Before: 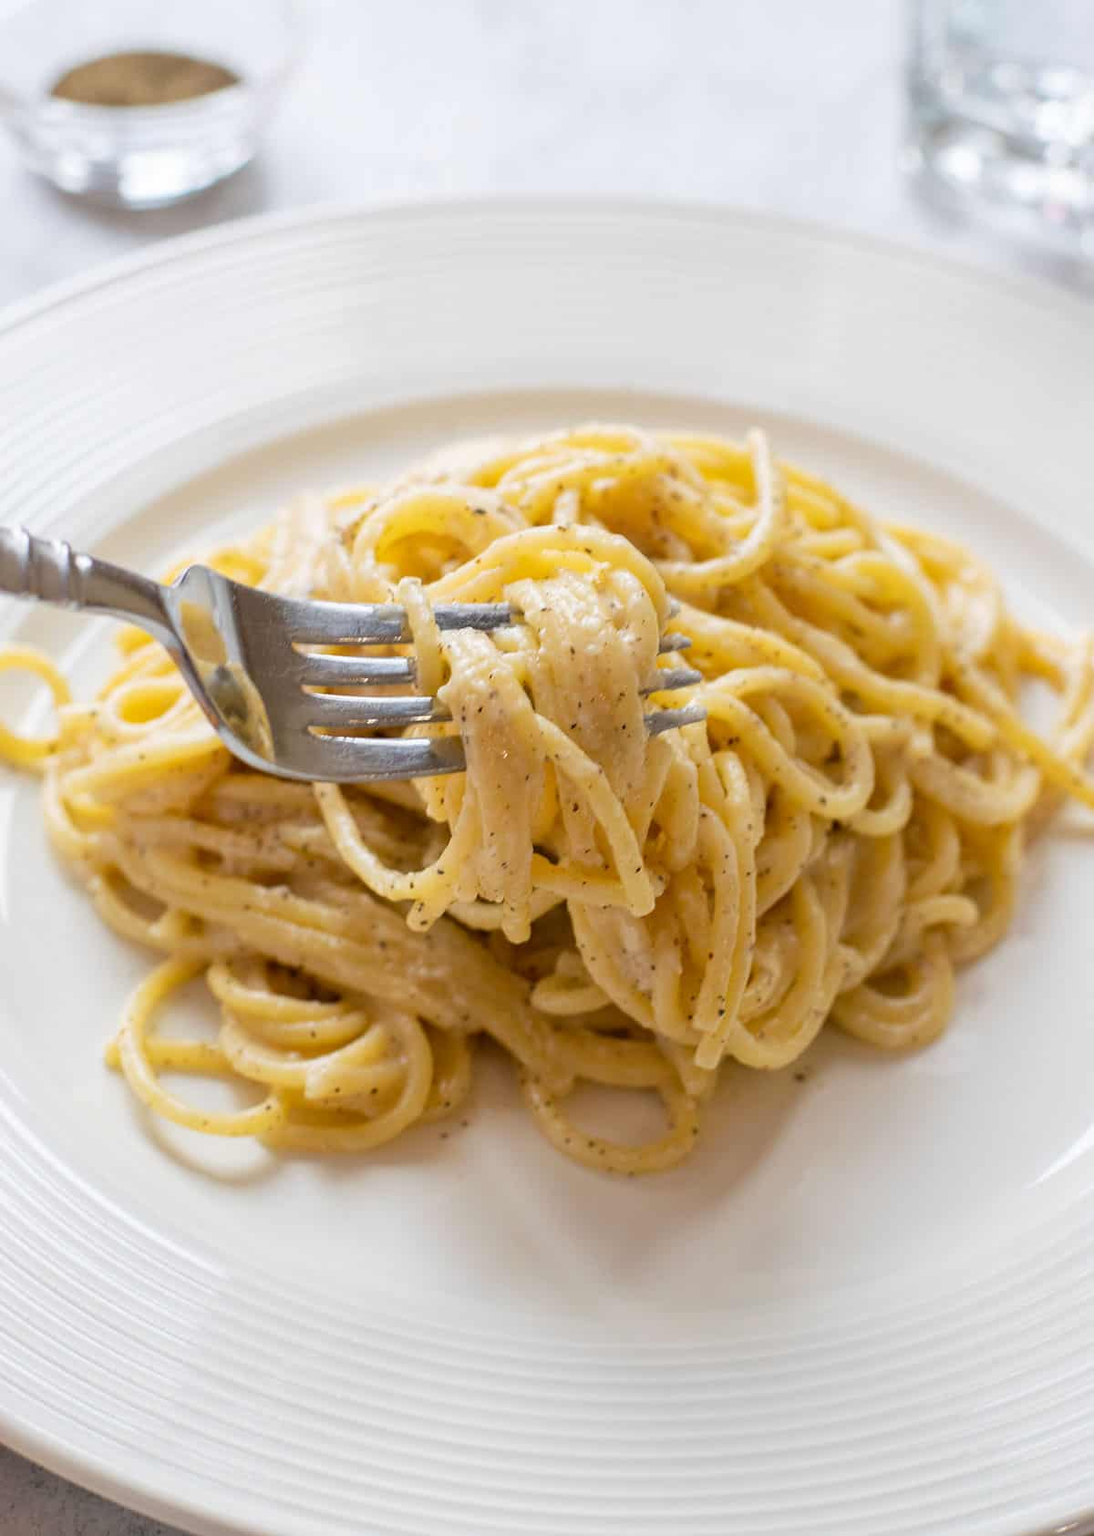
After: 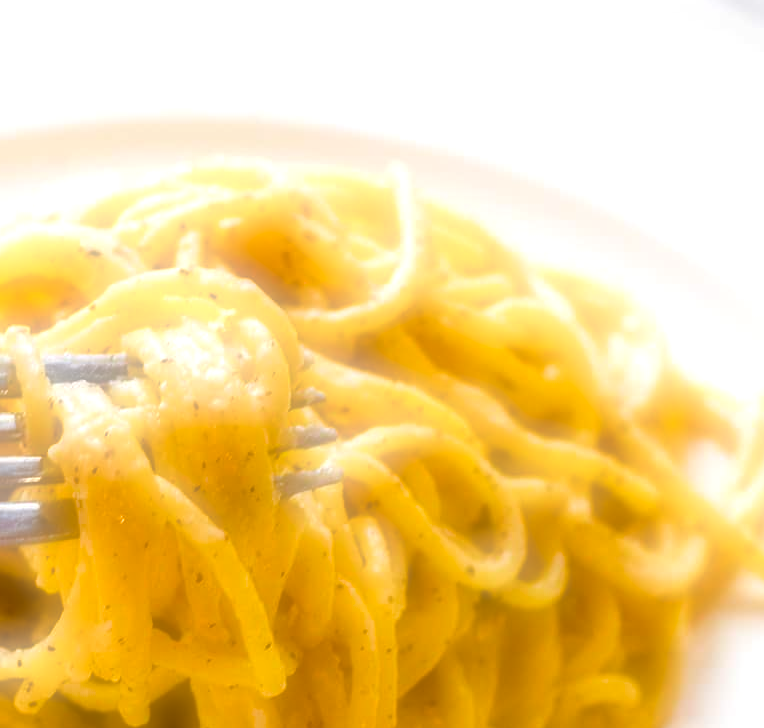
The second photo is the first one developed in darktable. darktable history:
exposure: exposure 0.178 EV, compensate exposure bias true, compensate highlight preservation false
soften: on, module defaults
crop: left 36.005%, top 18.293%, right 0.31%, bottom 38.444%
color balance rgb: linear chroma grading › shadows 10%, linear chroma grading › highlights 10%, linear chroma grading › global chroma 15%, linear chroma grading › mid-tones 15%, perceptual saturation grading › global saturation 40%, perceptual saturation grading › highlights -25%, perceptual saturation grading › mid-tones 35%, perceptual saturation grading › shadows 35%, perceptual brilliance grading › global brilliance 11.29%, global vibrance 11.29%
